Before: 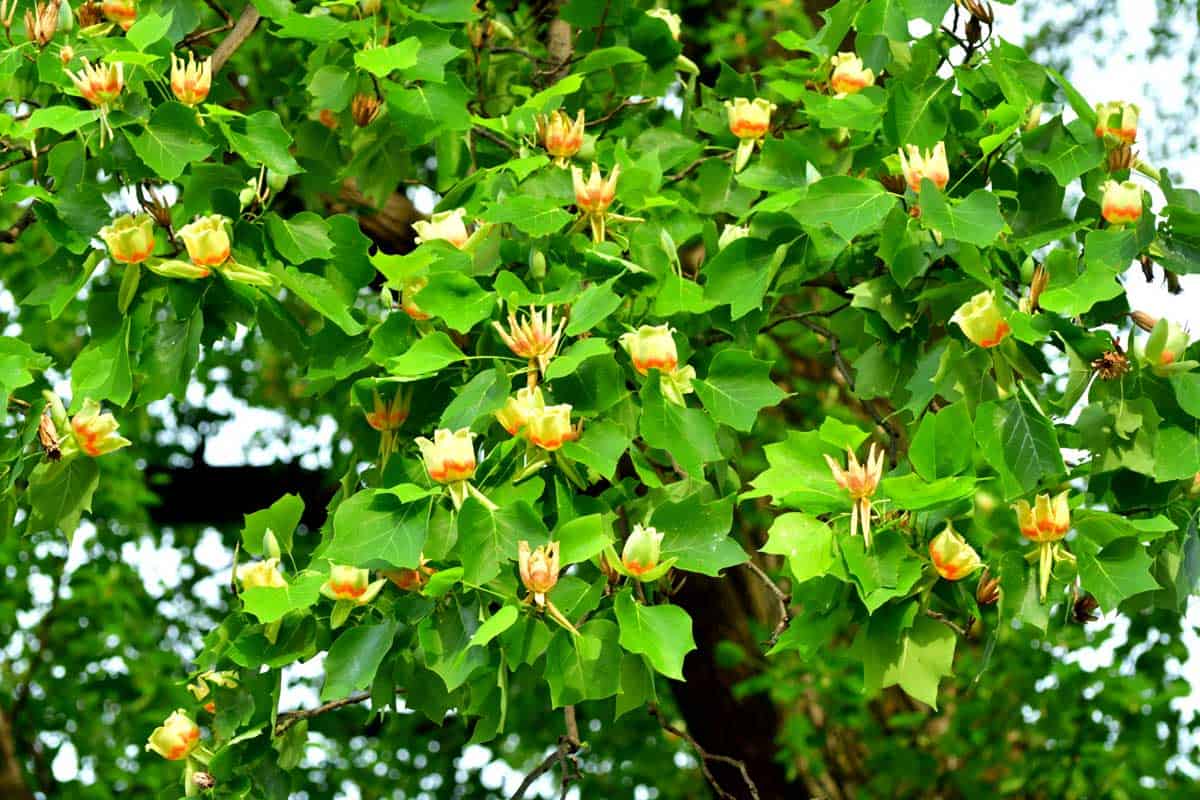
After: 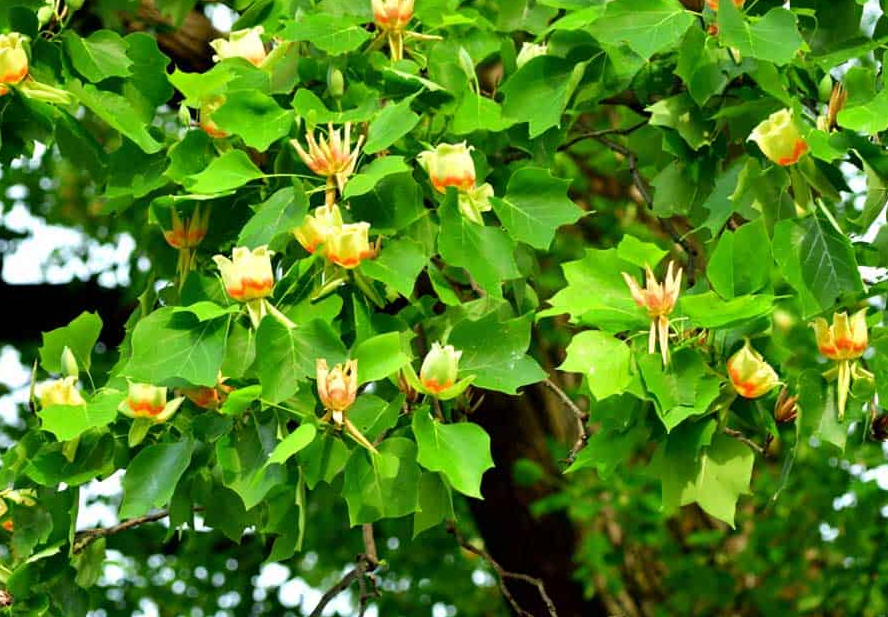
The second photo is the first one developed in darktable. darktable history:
white balance: red 1, blue 1
crop: left 16.871%, top 22.857%, right 9.116%
